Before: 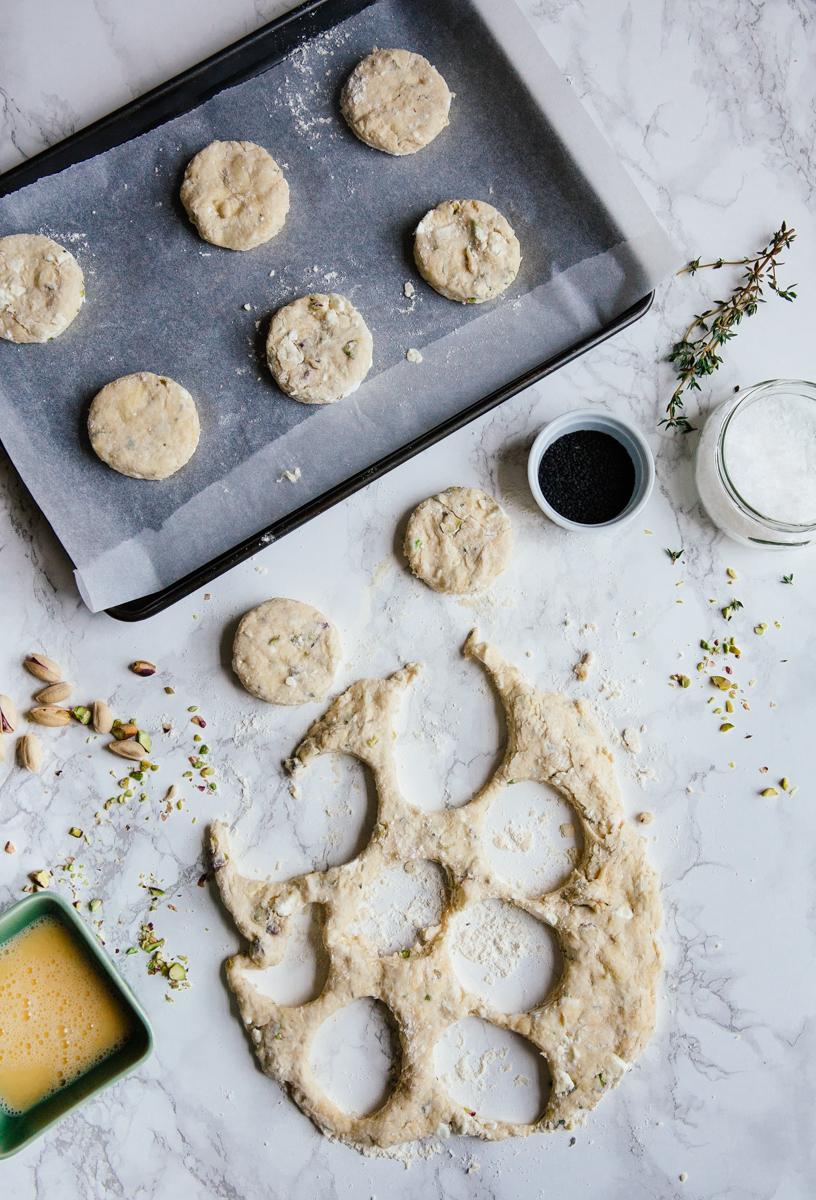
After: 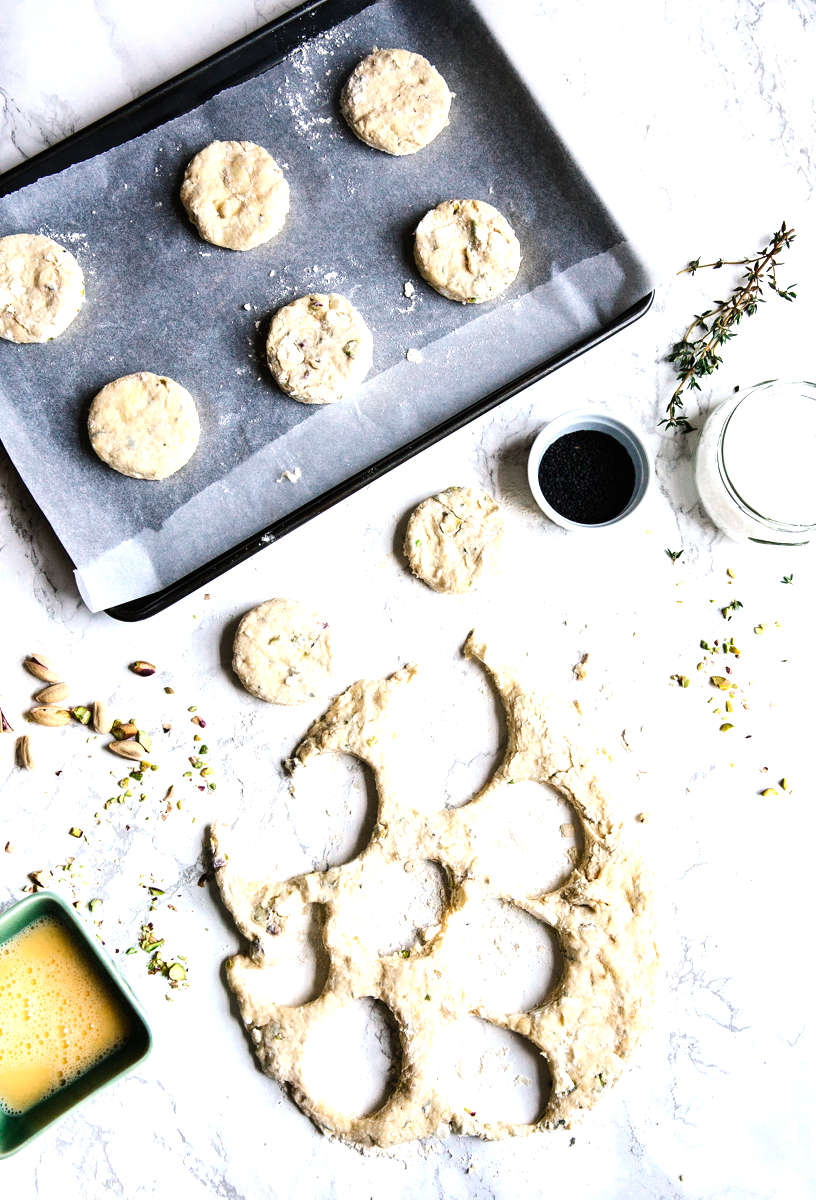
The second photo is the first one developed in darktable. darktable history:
exposure: black level correction 0, exposure 1 EV, compensate exposure bias true, compensate highlight preservation false
tone equalizer: -8 EV -0.75 EV, -7 EV -0.7 EV, -6 EV -0.6 EV, -5 EV -0.4 EV, -3 EV 0.4 EV, -2 EV 0.6 EV, -1 EV 0.7 EV, +0 EV 0.75 EV, edges refinement/feathering 500, mask exposure compensation -1.57 EV, preserve details no
